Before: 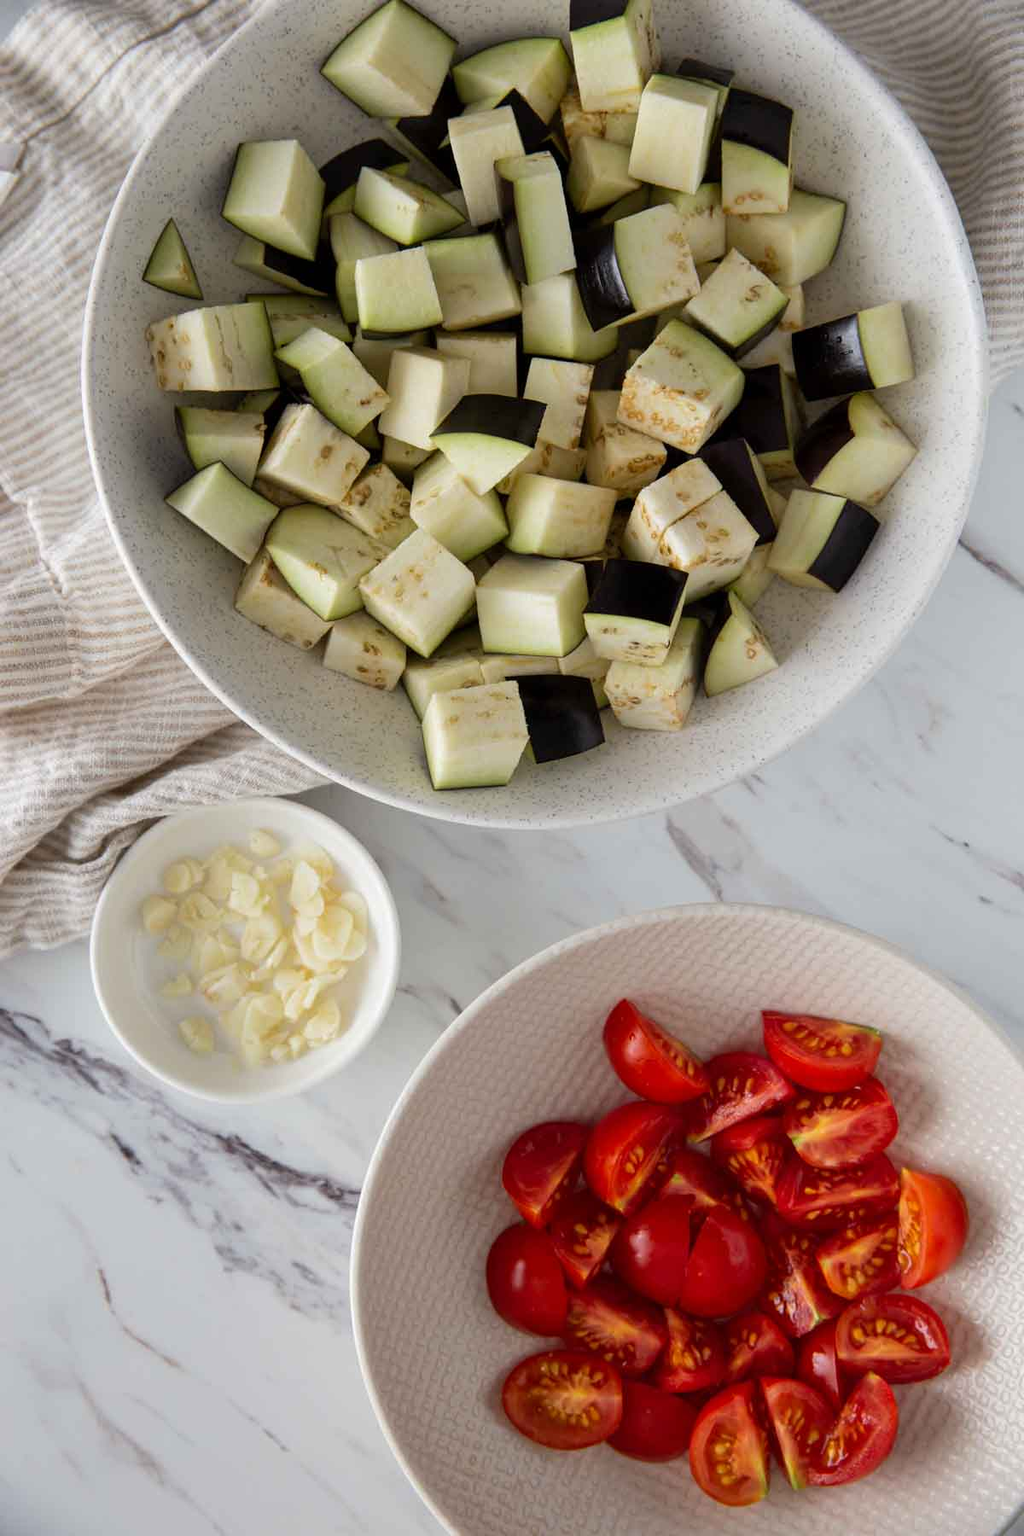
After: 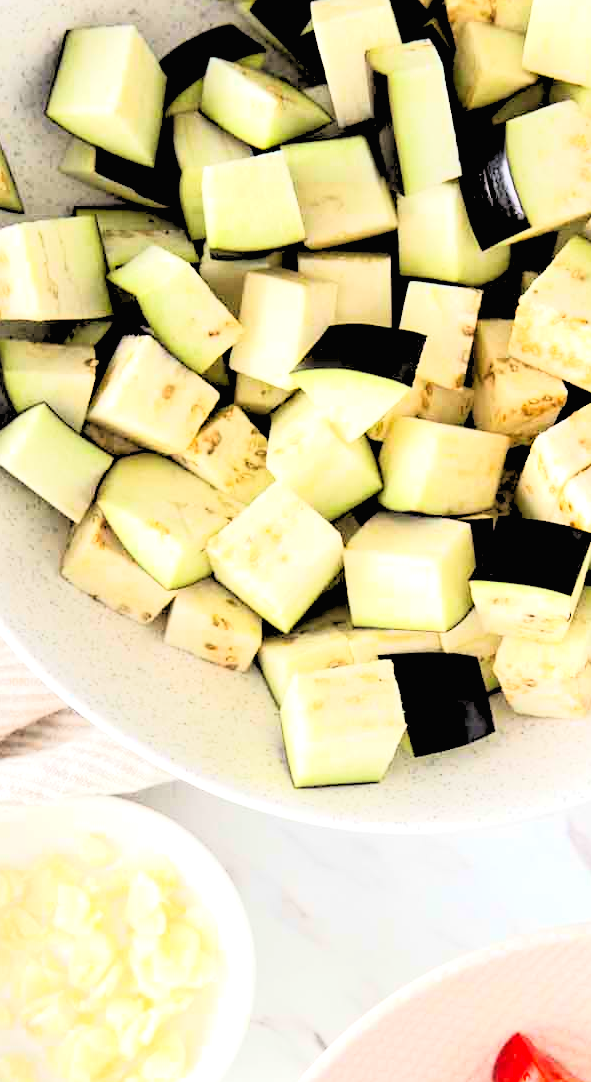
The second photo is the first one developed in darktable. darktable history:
tone curve: curves: ch0 [(0.016, 0.011) (0.084, 0.026) (0.469, 0.508) (0.721, 0.862) (1, 1)], color space Lab, linked channels, preserve colors none
exposure: black level correction -0.001, exposure 0.9 EV, compensate exposure bias true, compensate highlight preservation false
crop: left 17.835%, top 7.675%, right 32.881%, bottom 32.213%
rgb levels: levels [[0.027, 0.429, 0.996], [0, 0.5, 1], [0, 0.5, 1]]
